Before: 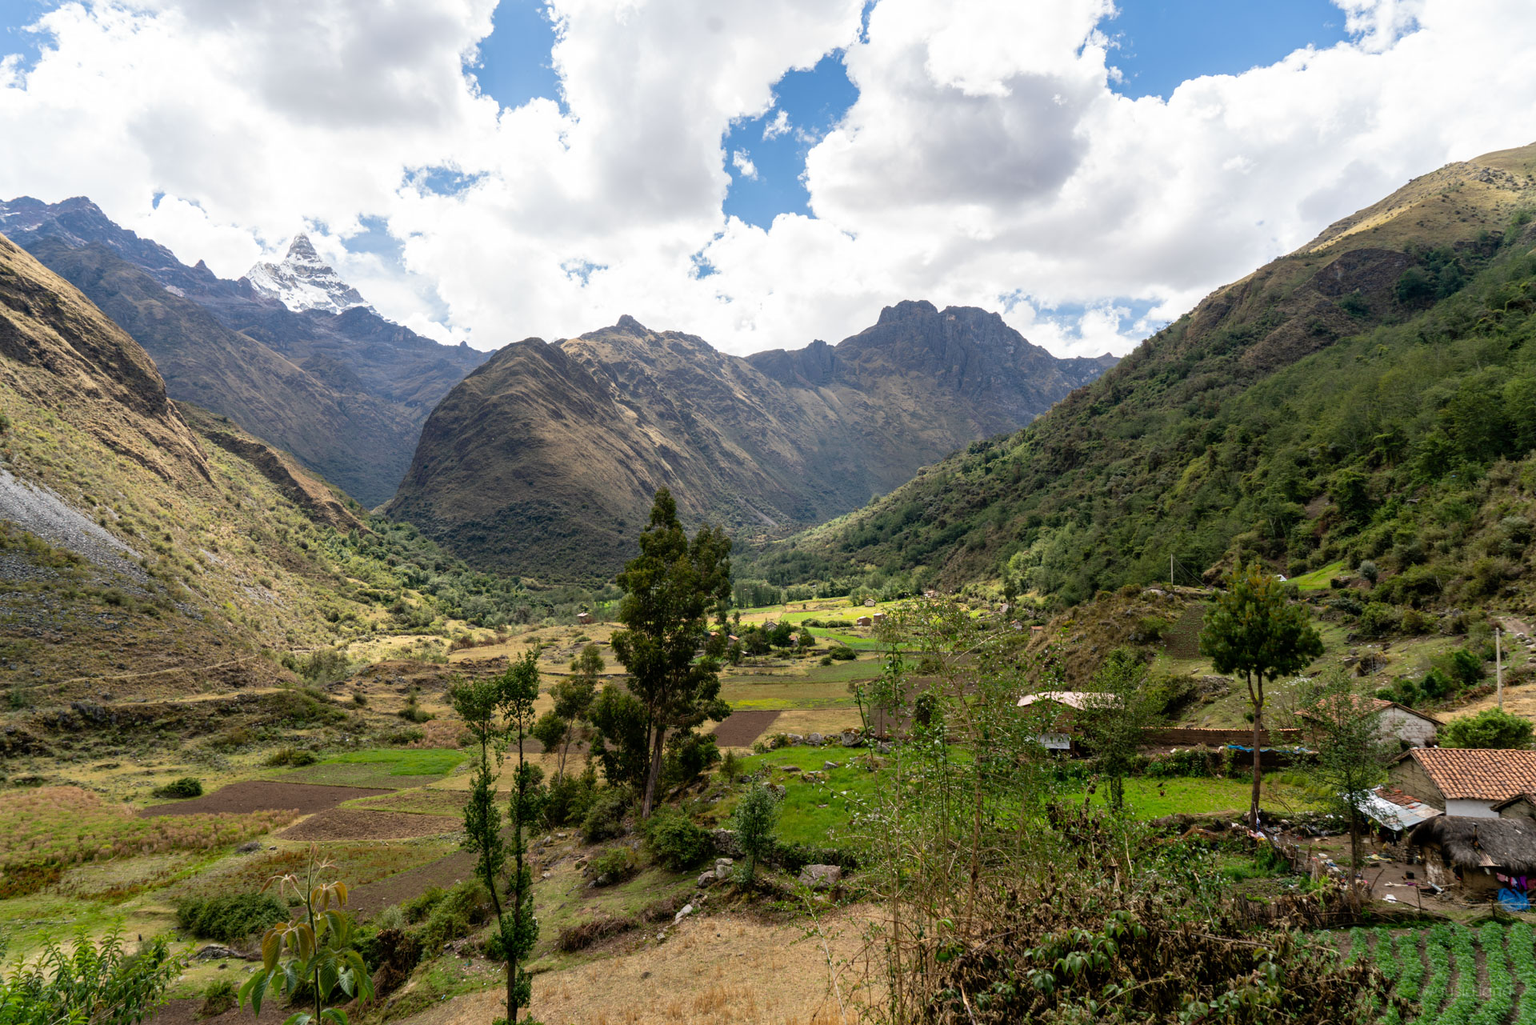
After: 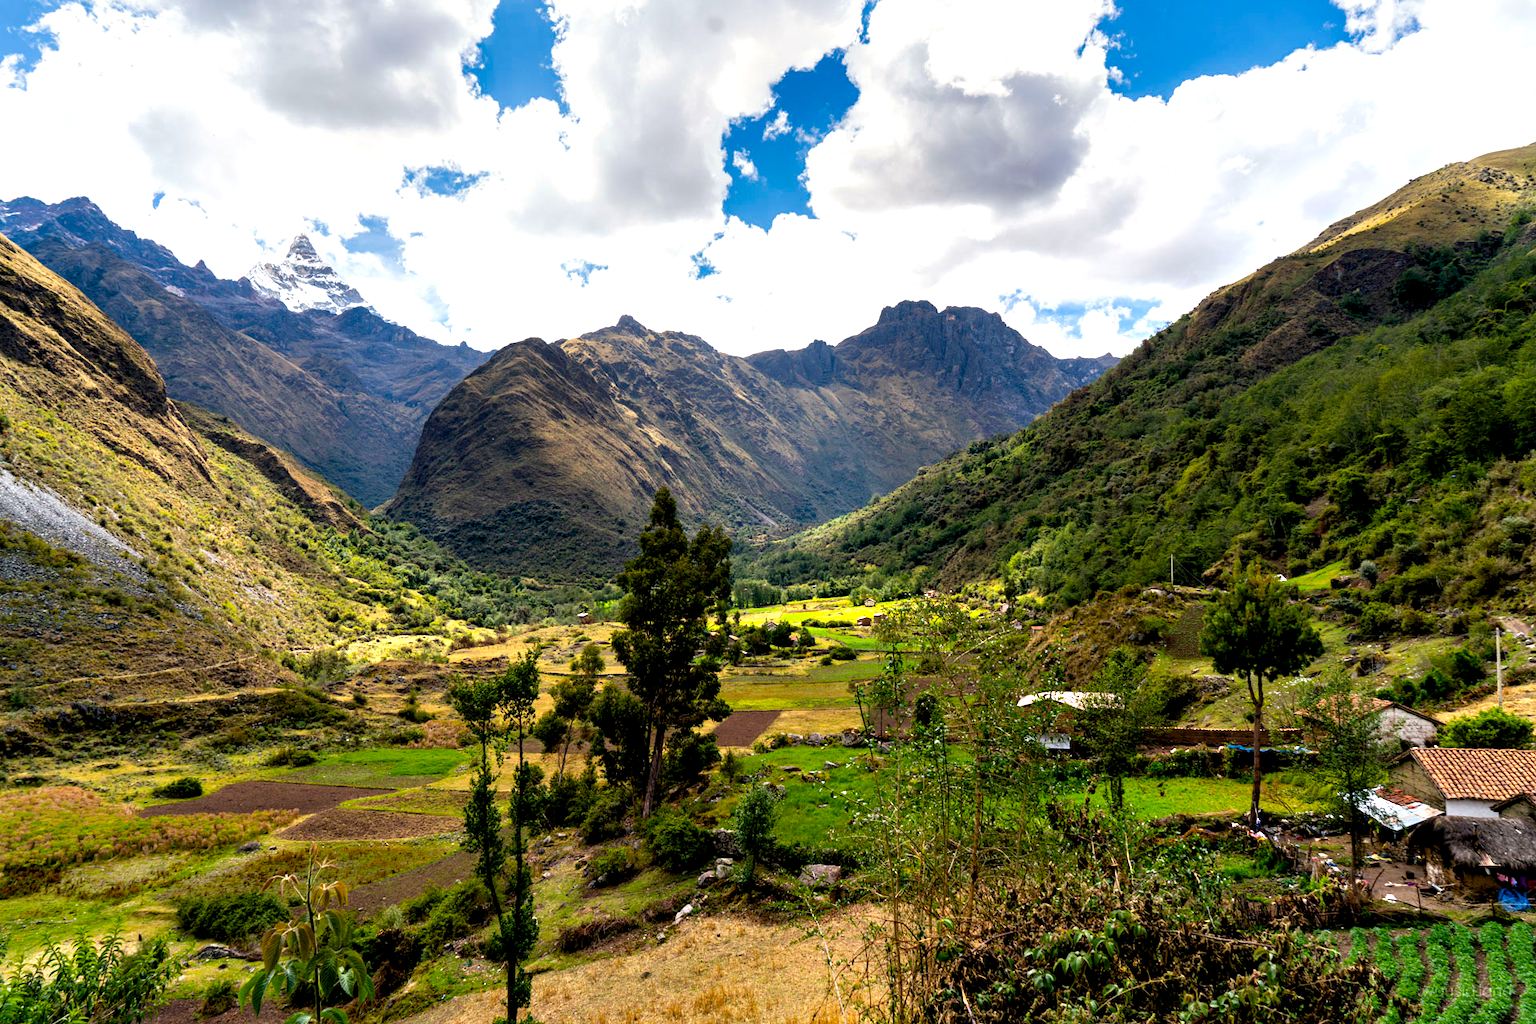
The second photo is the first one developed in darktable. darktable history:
color balance rgb: perceptual saturation grading › global saturation 25.365%, global vibrance 27.746%
contrast equalizer: y [[0.6 ×6], [0.55 ×6], [0 ×6], [0 ×6], [0 ×6]]
